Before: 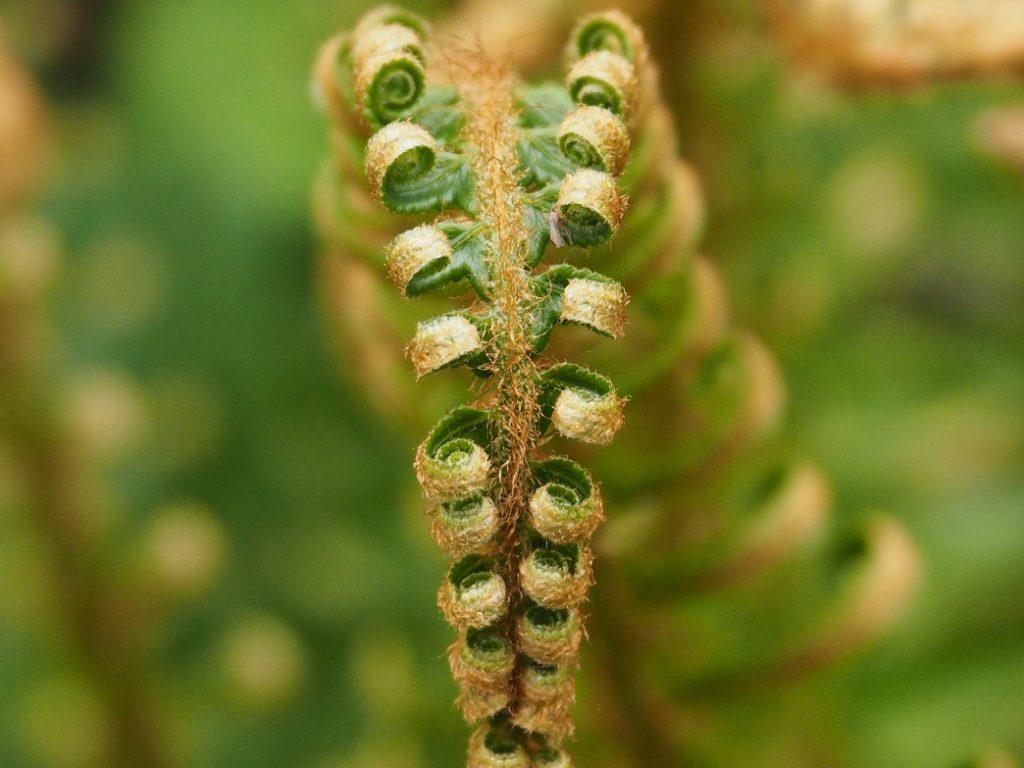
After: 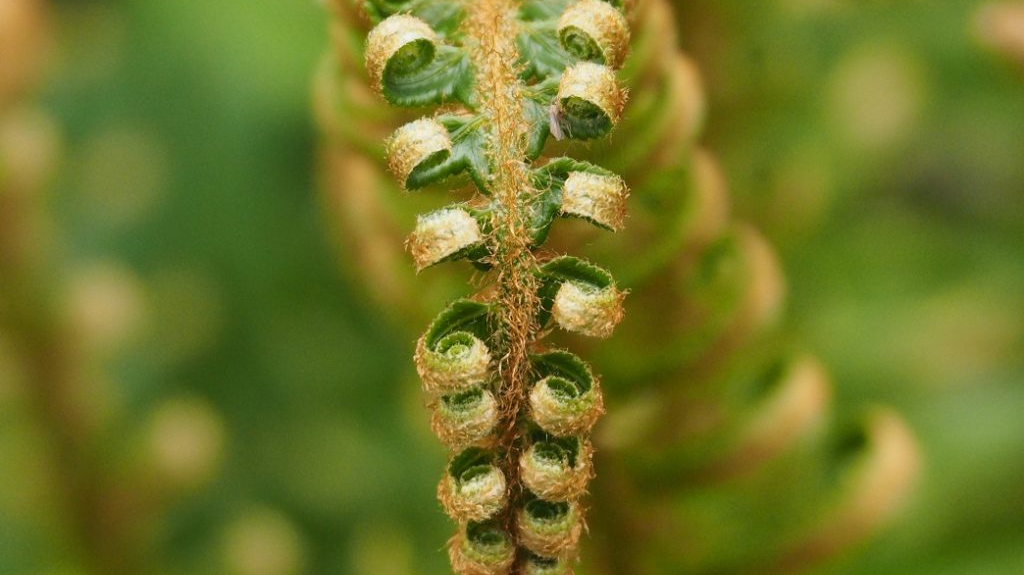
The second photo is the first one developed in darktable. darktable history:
crop: top 13.935%, bottom 11.118%
